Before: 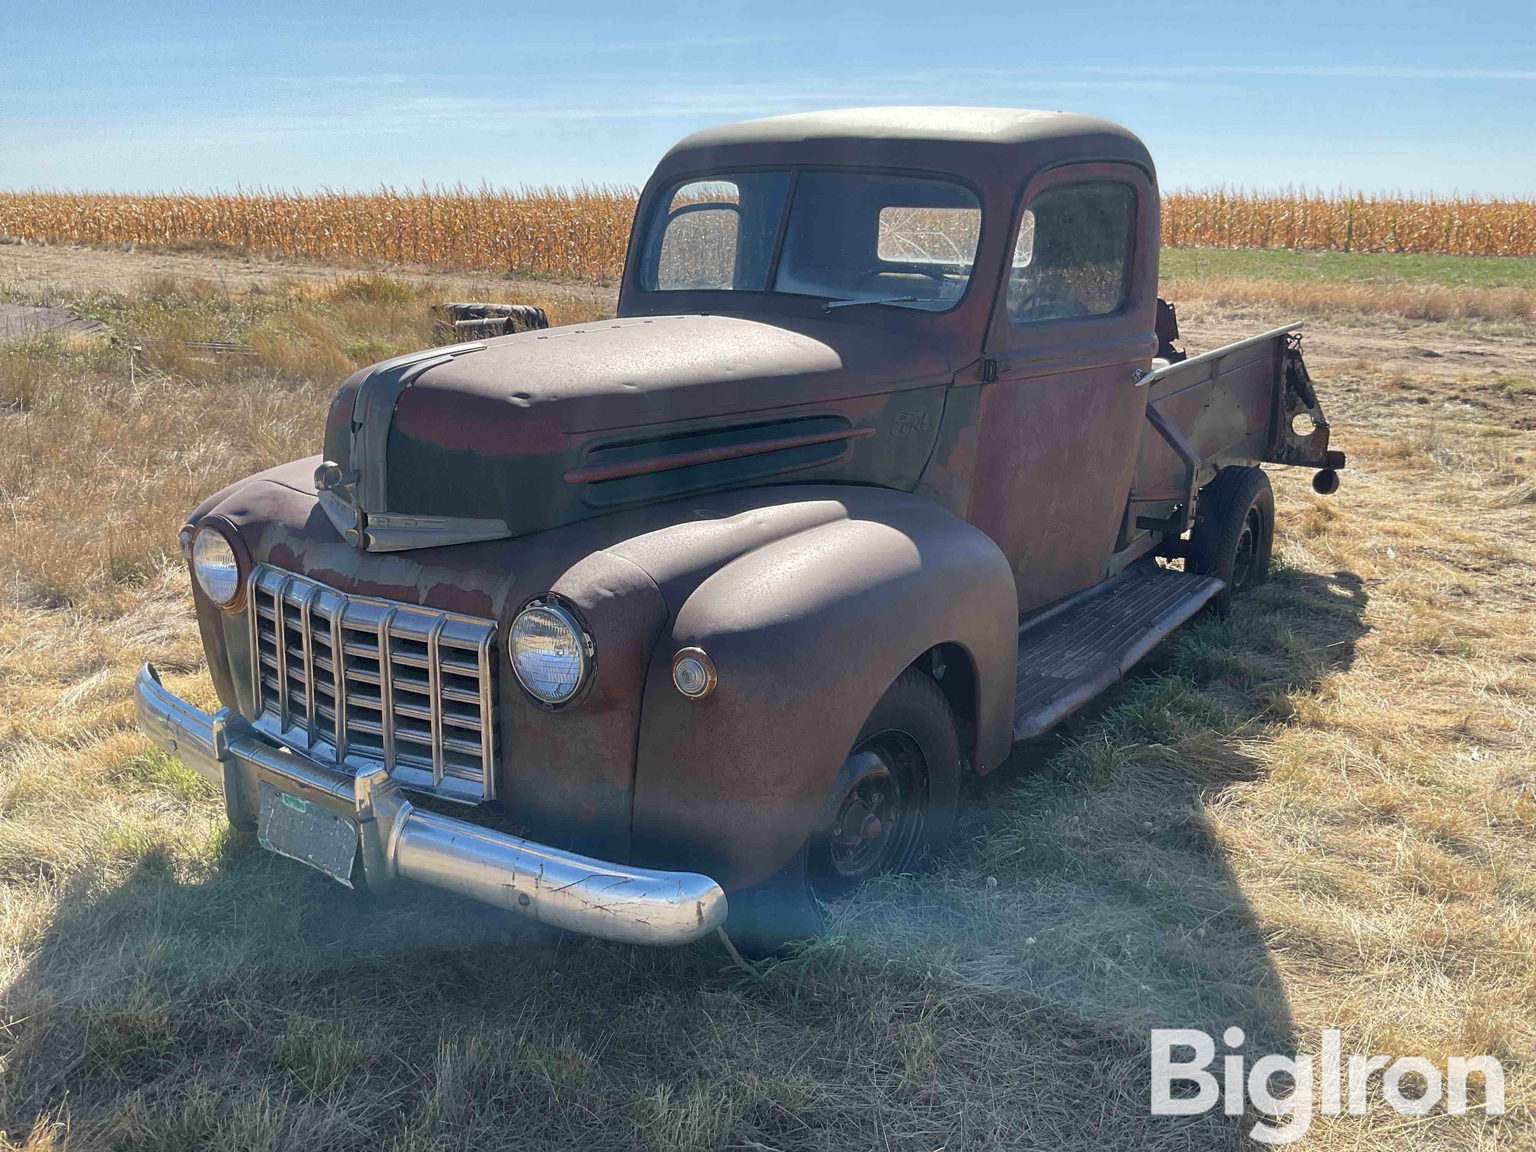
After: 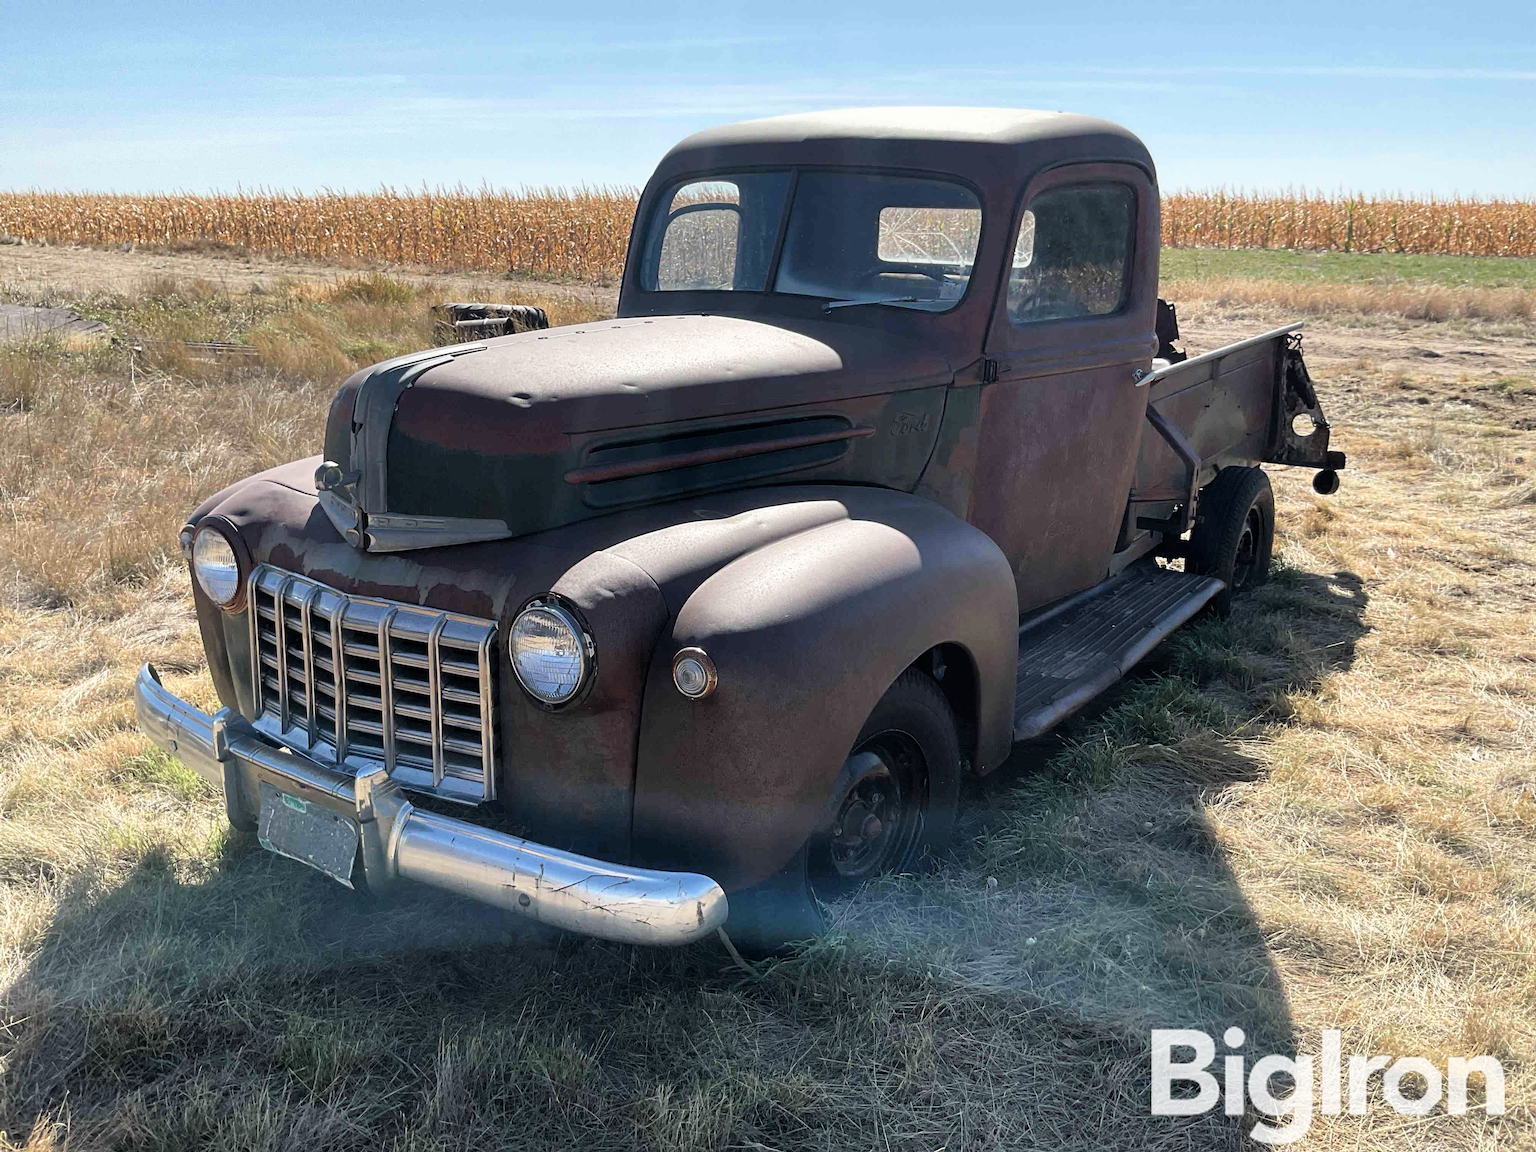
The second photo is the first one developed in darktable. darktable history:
filmic rgb: black relative exposure -8.66 EV, white relative exposure 2.73 EV, target black luminance 0%, hardness 6.26, latitude 76.95%, contrast 1.327, shadows ↔ highlights balance -0.314%
tone equalizer: edges refinement/feathering 500, mask exposure compensation -1.57 EV, preserve details no
